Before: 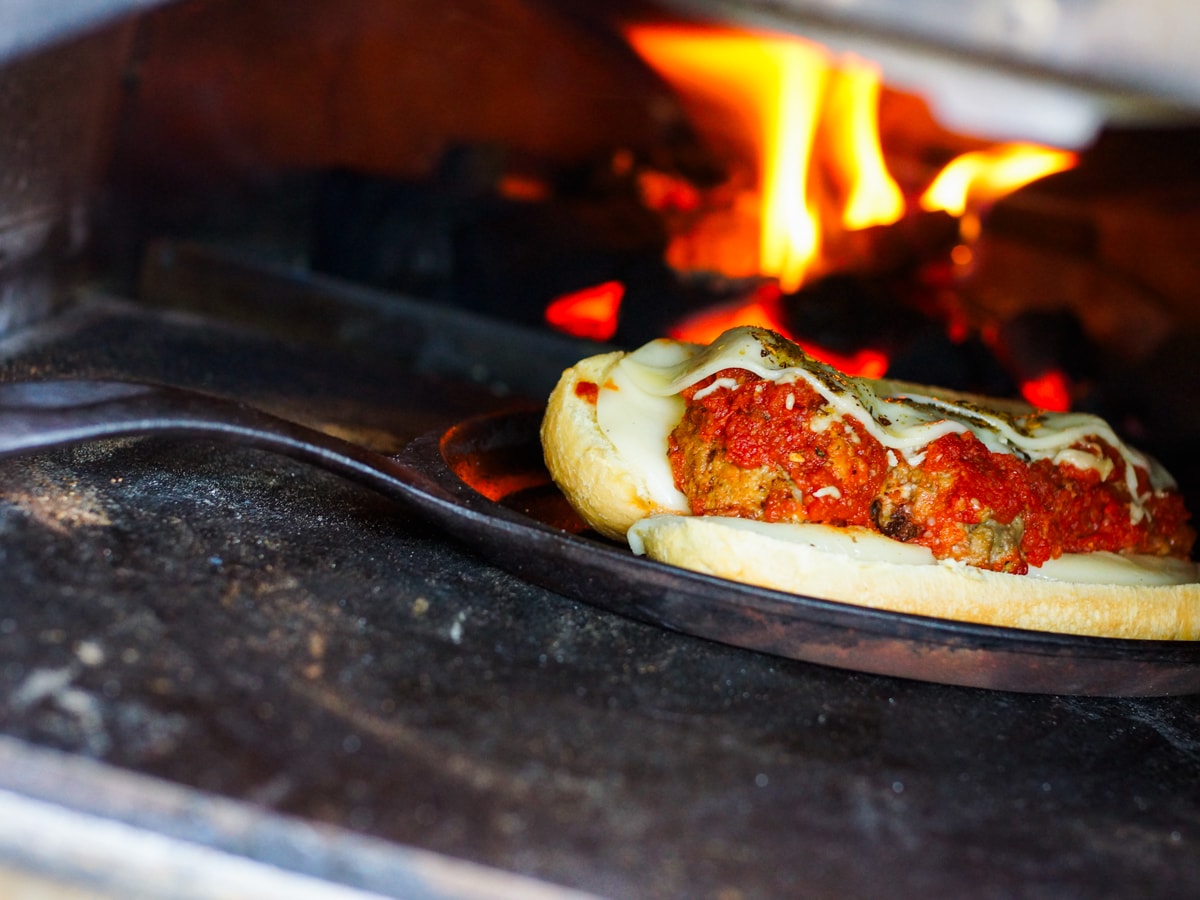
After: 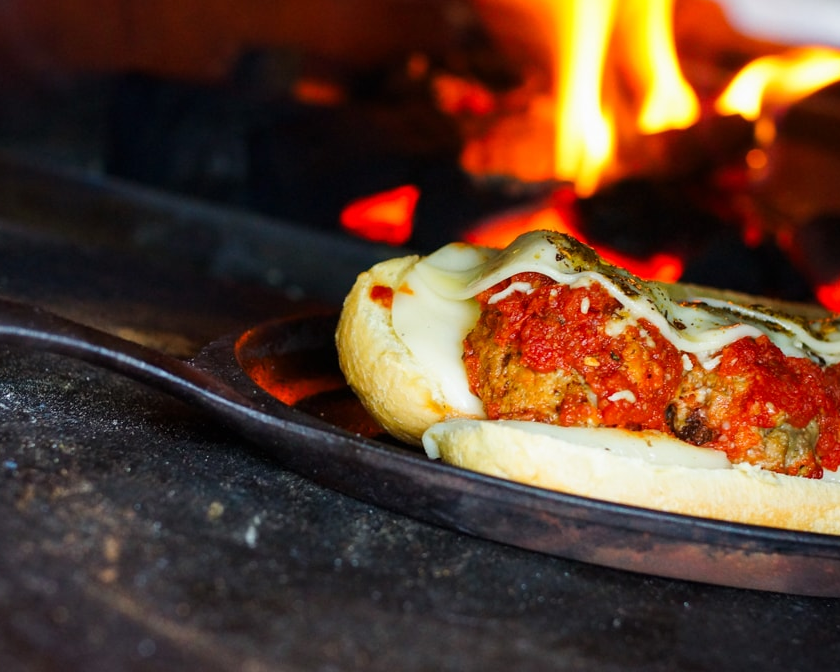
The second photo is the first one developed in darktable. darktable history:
crop and rotate: left 17.09%, top 10.757%, right 12.908%, bottom 14.539%
